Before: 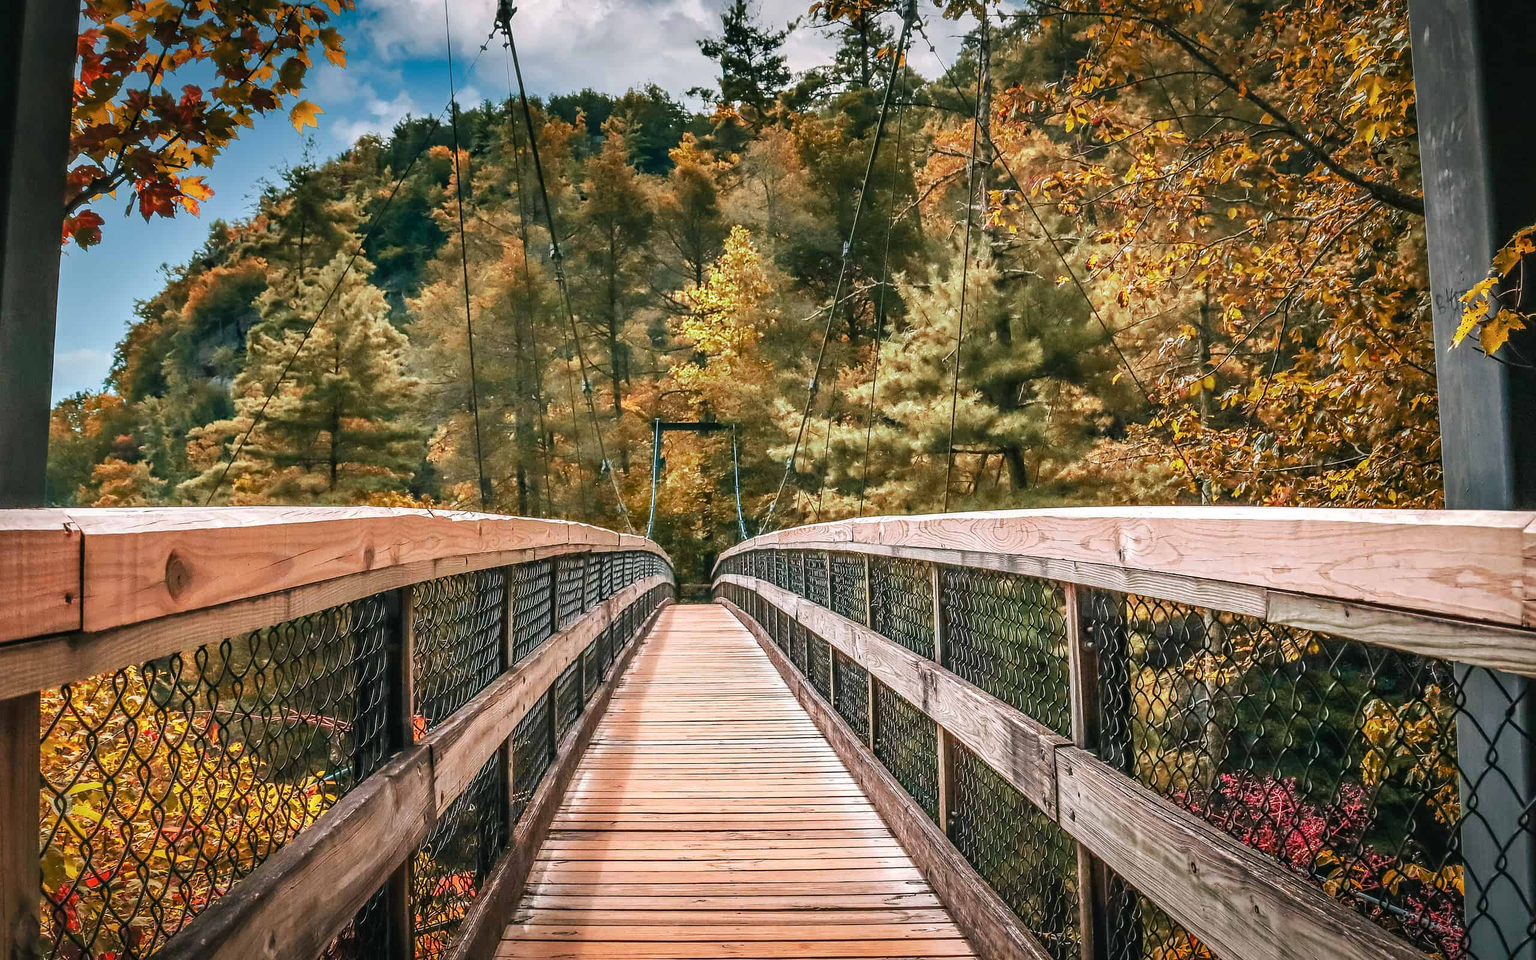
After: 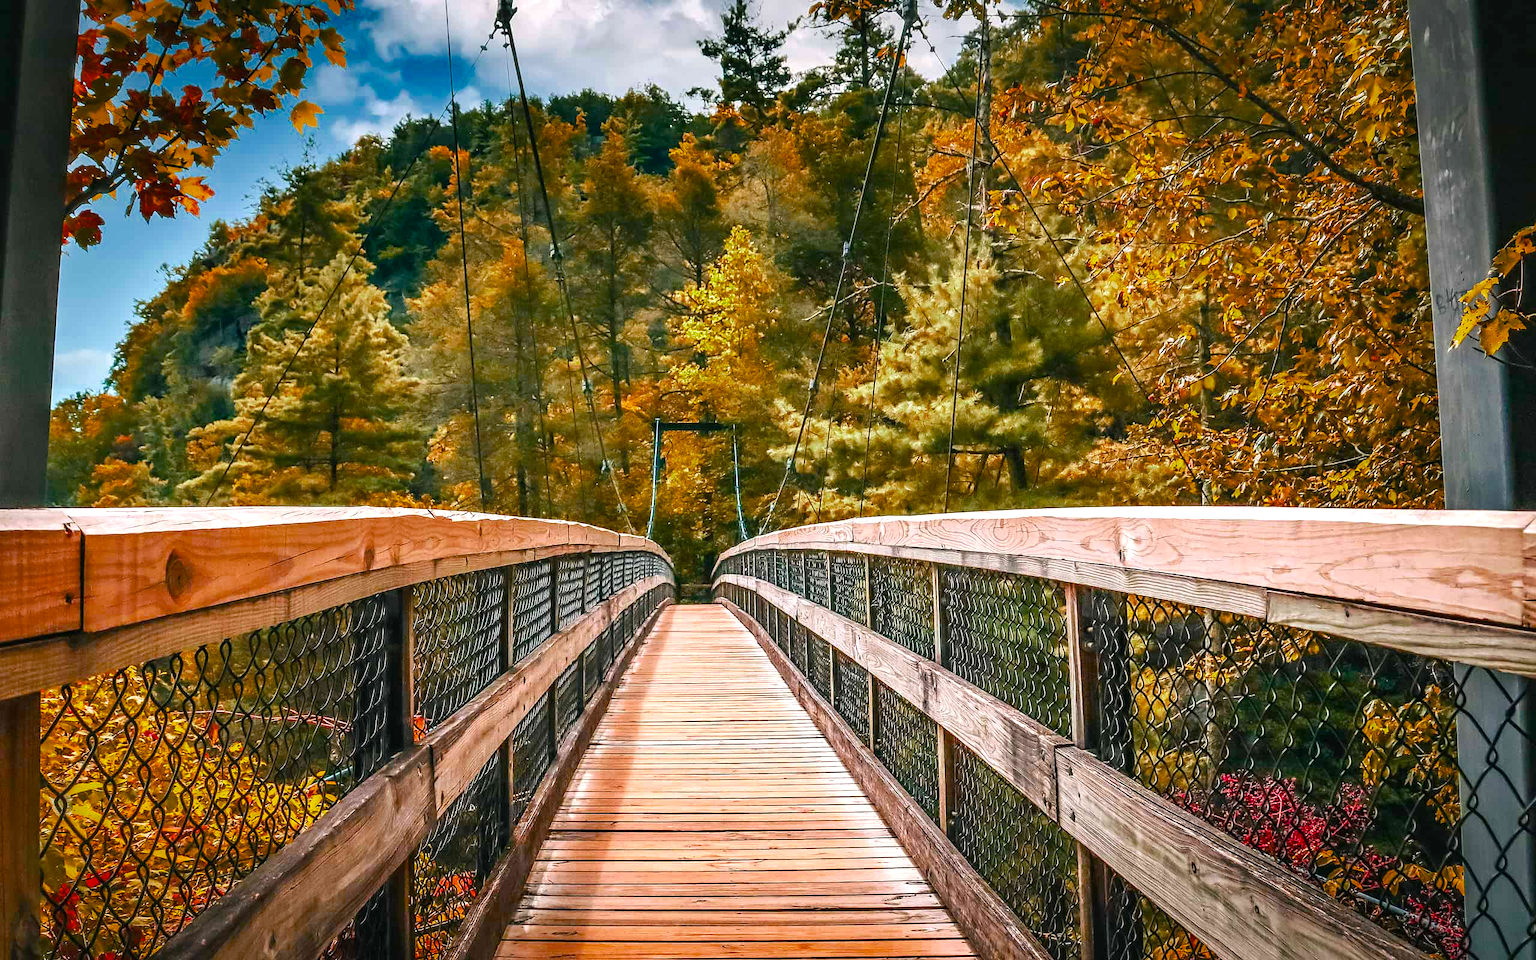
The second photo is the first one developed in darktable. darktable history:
color balance rgb: perceptual saturation grading › global saturation 29.764%, perceptual brilliance grading › global brilliance 11.658%, global vibrance 6.855%, saturation formula JzAzBz (2021)
